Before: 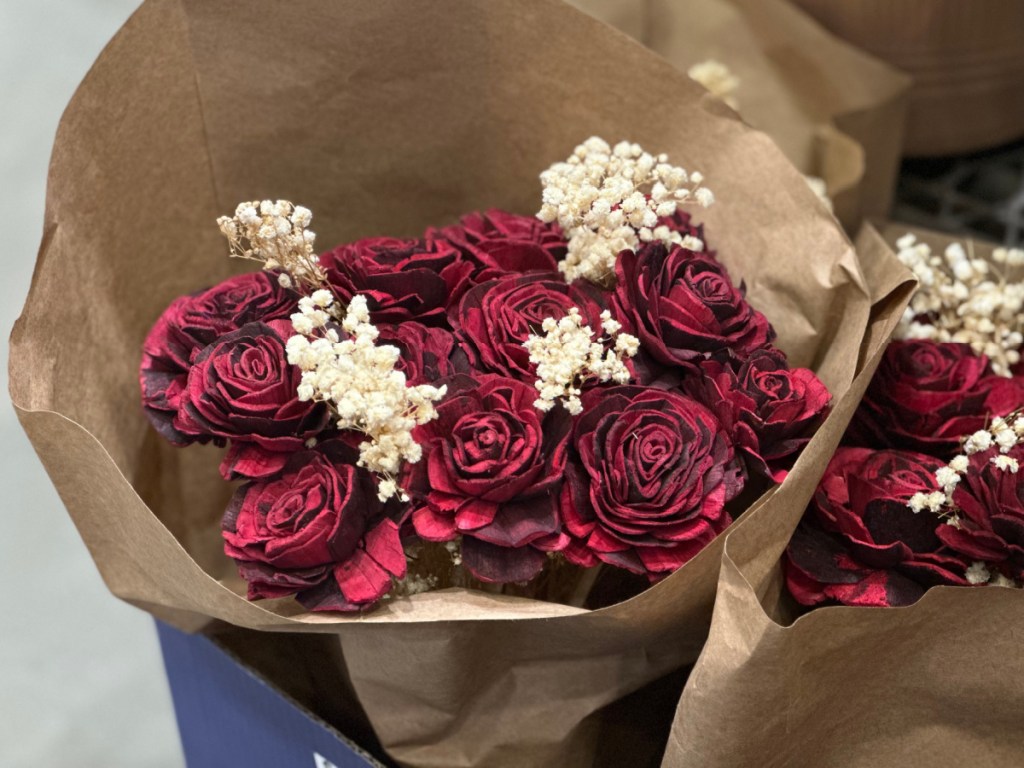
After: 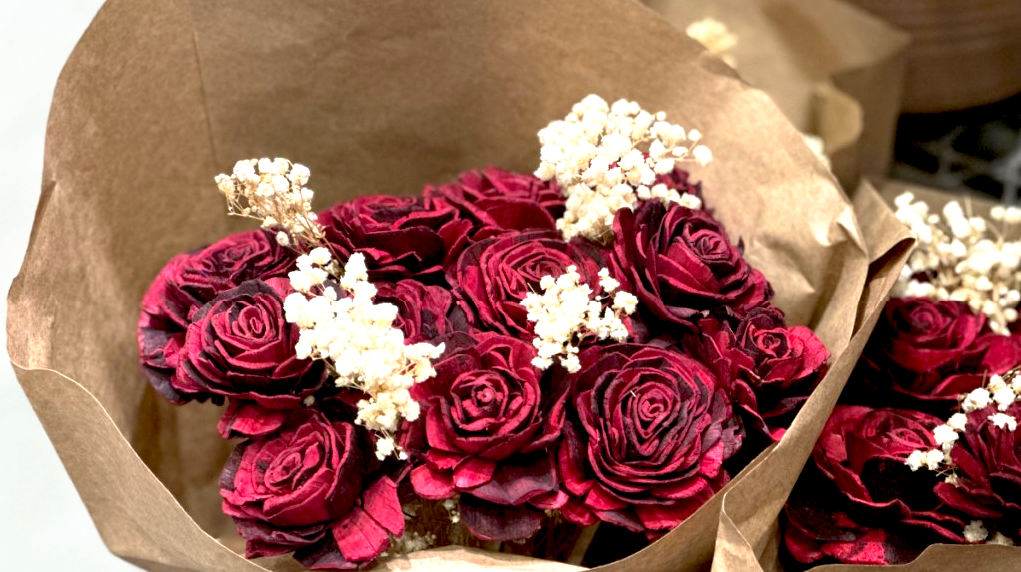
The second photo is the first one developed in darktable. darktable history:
exposure: exposure 0.607 EV, compensate exposure bias true, compensate highlight preservation false
crop: left 0.292%, top 5.514%, bottom 19.889%
base curve: curves: ch0 [(0.017, 0) (0.425, 0.441) (0.844, 0.933) (1, 1)], preserve colors none
